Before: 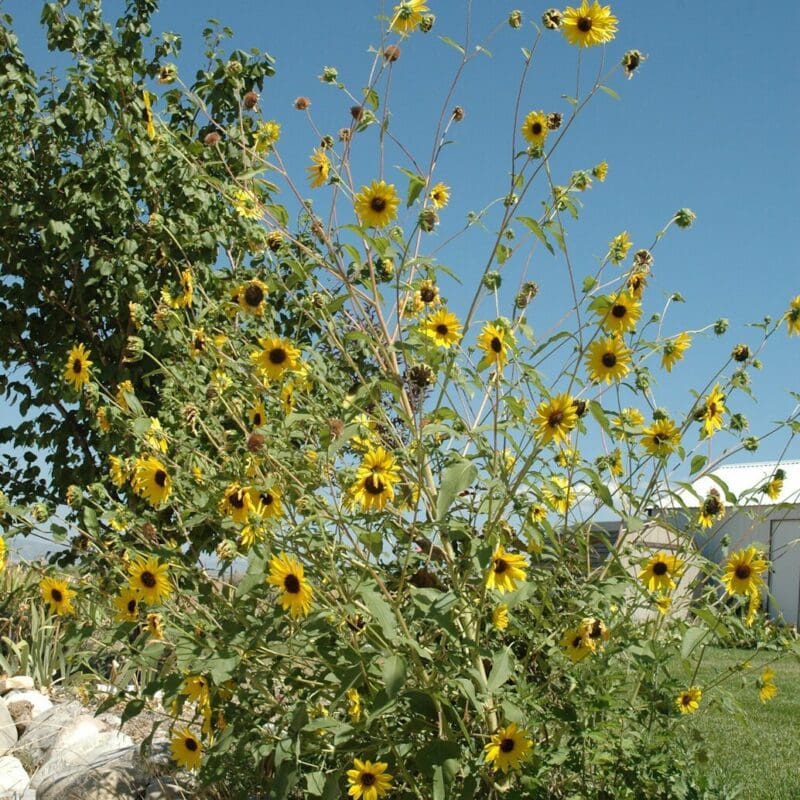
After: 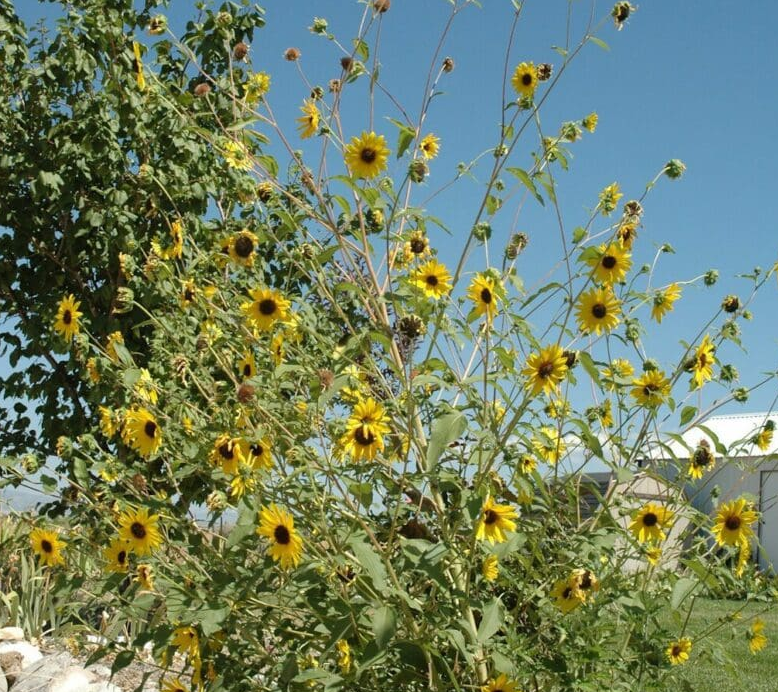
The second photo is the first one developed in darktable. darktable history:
crop: left 1.343%, top 6.2%, right 1.338%, bottom 7.196%
